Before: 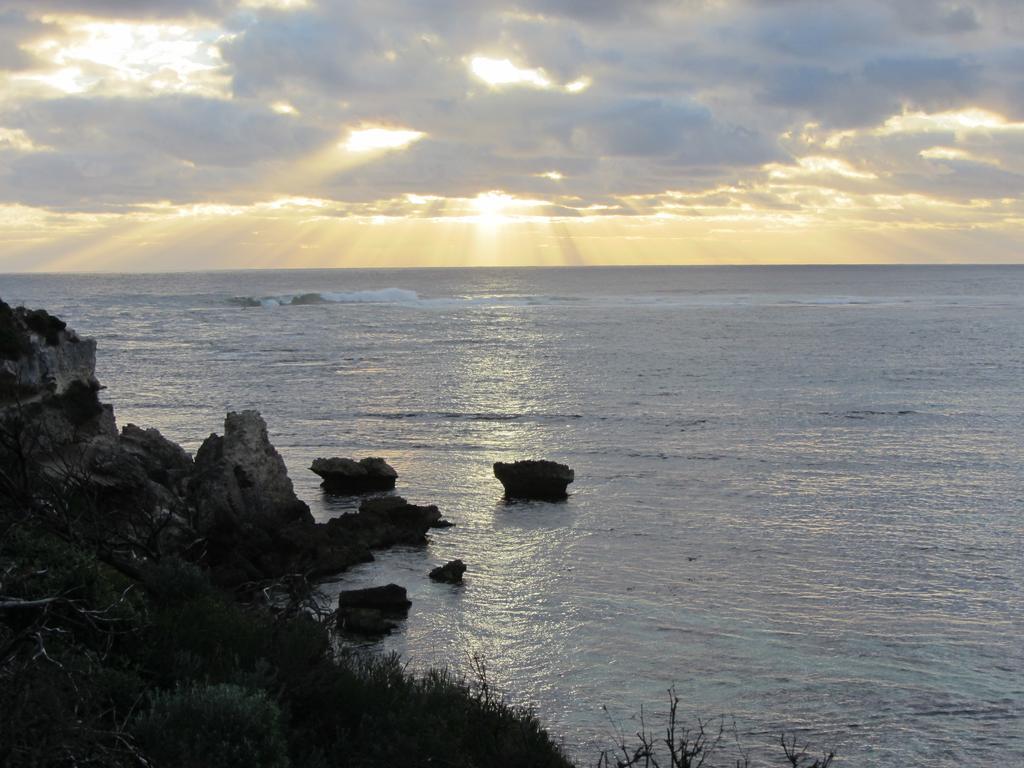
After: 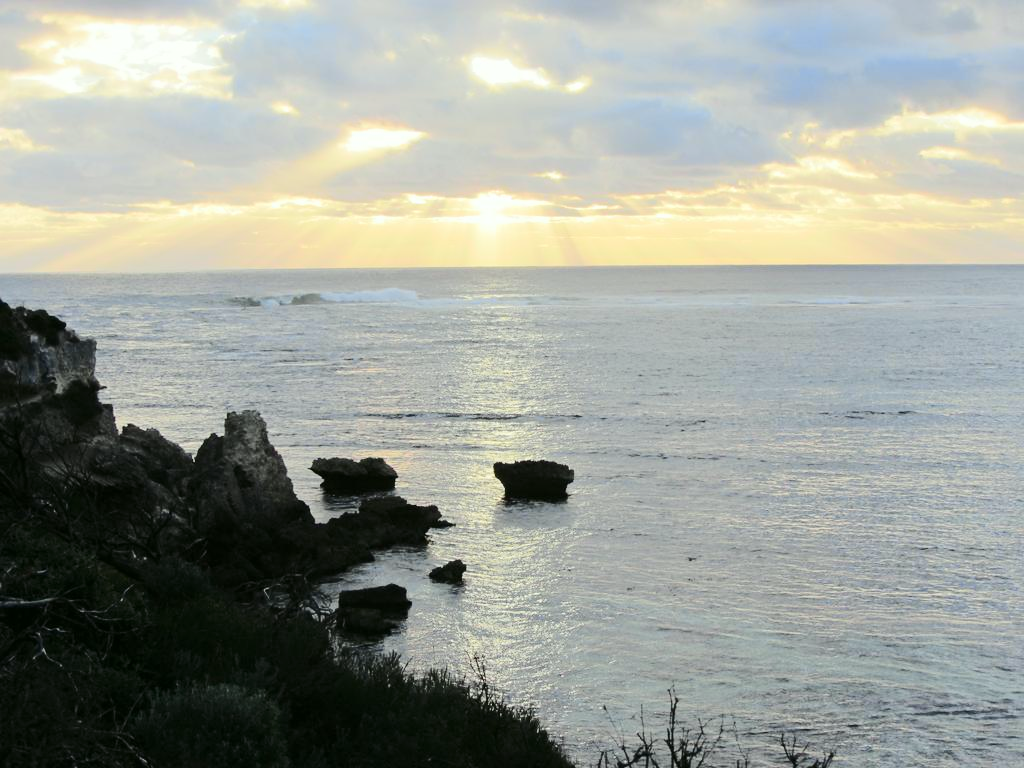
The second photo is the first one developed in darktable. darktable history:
tone curve: curves: ch0 [(0, 0) (0.21, 0.21) (0.43, 0.586) (0.65, 0.793) (1, 1)]; ch1 [(0, 0) (0.382, 0.447) (0.492, 0.484) (0.544, 0.547) (0.583, 0.578) (0.599, 0.595) (0.67, 0.673) (1, 1)]; ch2 [(0, 0) (0.411, 0.382) (0.492, 0.5) (0.531, 0.534) (0.56, 0.573) (0.599, 0.602) (0.696, 0.693) (1, 1)], color space Lab, independent channels, preserve colors none
